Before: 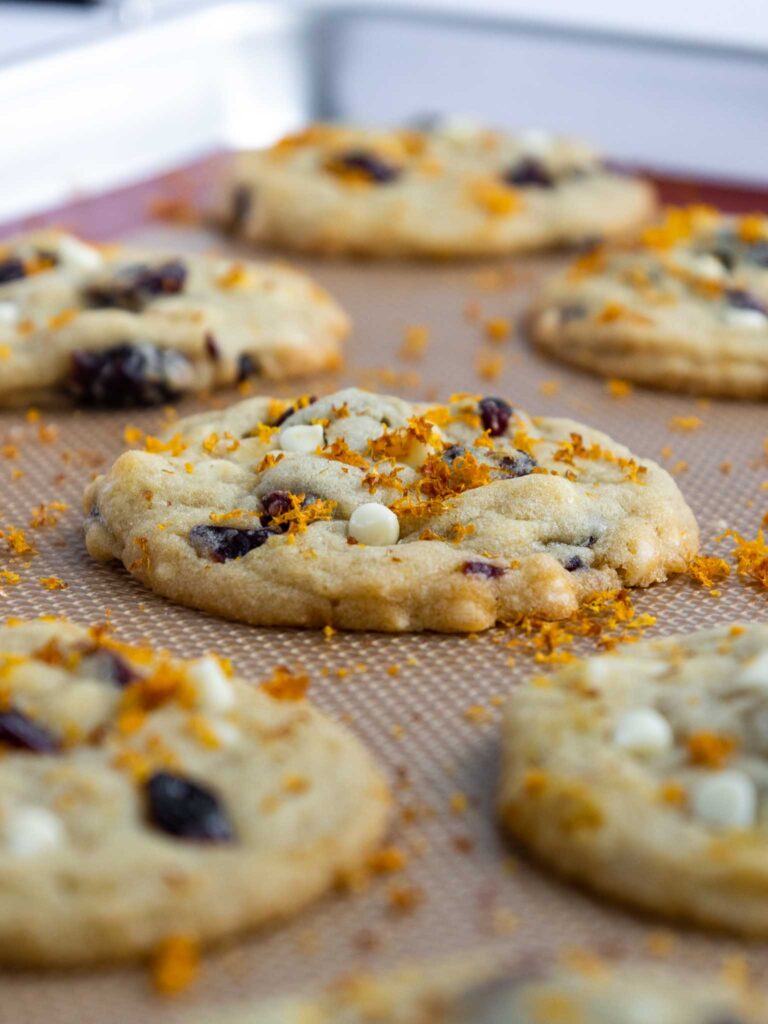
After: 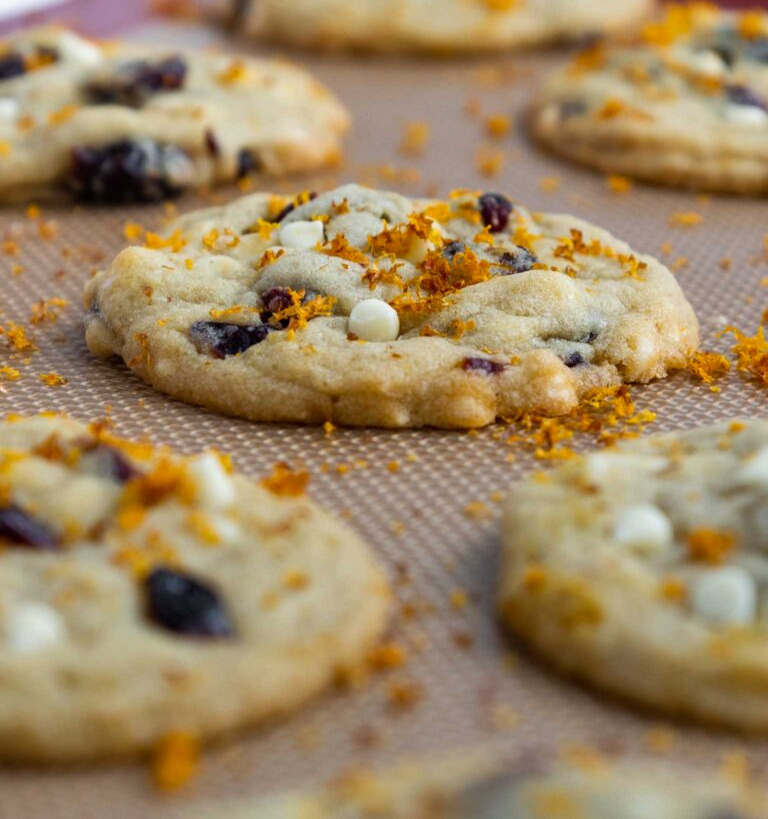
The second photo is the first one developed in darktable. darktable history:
crop and rotate: top 19.998%
shadows and highlights: white point adjustment 0.05, highlights color adjustment 55.9%, soften with gaussian
bloom: size 13.65%, threshold 98.39%, strength 4.82%
exposure: compensate highlight preservation false
